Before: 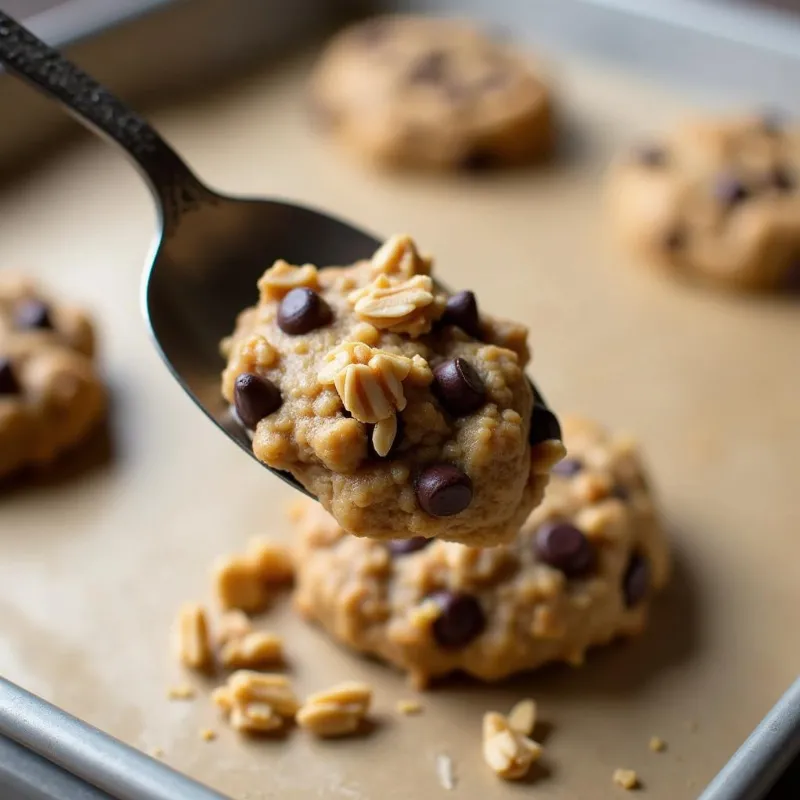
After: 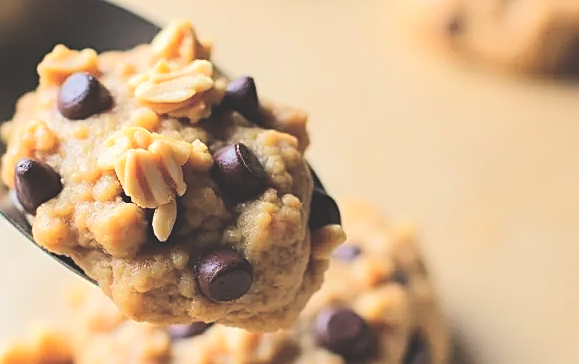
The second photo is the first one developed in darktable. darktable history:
exposure: black level correction -0.022, exposure -0.039 EV, compensate exposure bias true, compensate highlight preservation false
tone equalizer: -7 EV 0.148 EV, -6 EV 0.601 EV, -5 EV 1.17 EV, -4 EV 1.34 EV, -3 EV 1.18 EV, -2 EV 0.6 EV, -1 EV 0.158 EV, edges refinement/feathering 500, mask exposure compensation -1.57 EV, preserve details no
sharpen: on, module defaults
crop and rotate: left 27.553%, top 27.072%, bottom 27.378%
